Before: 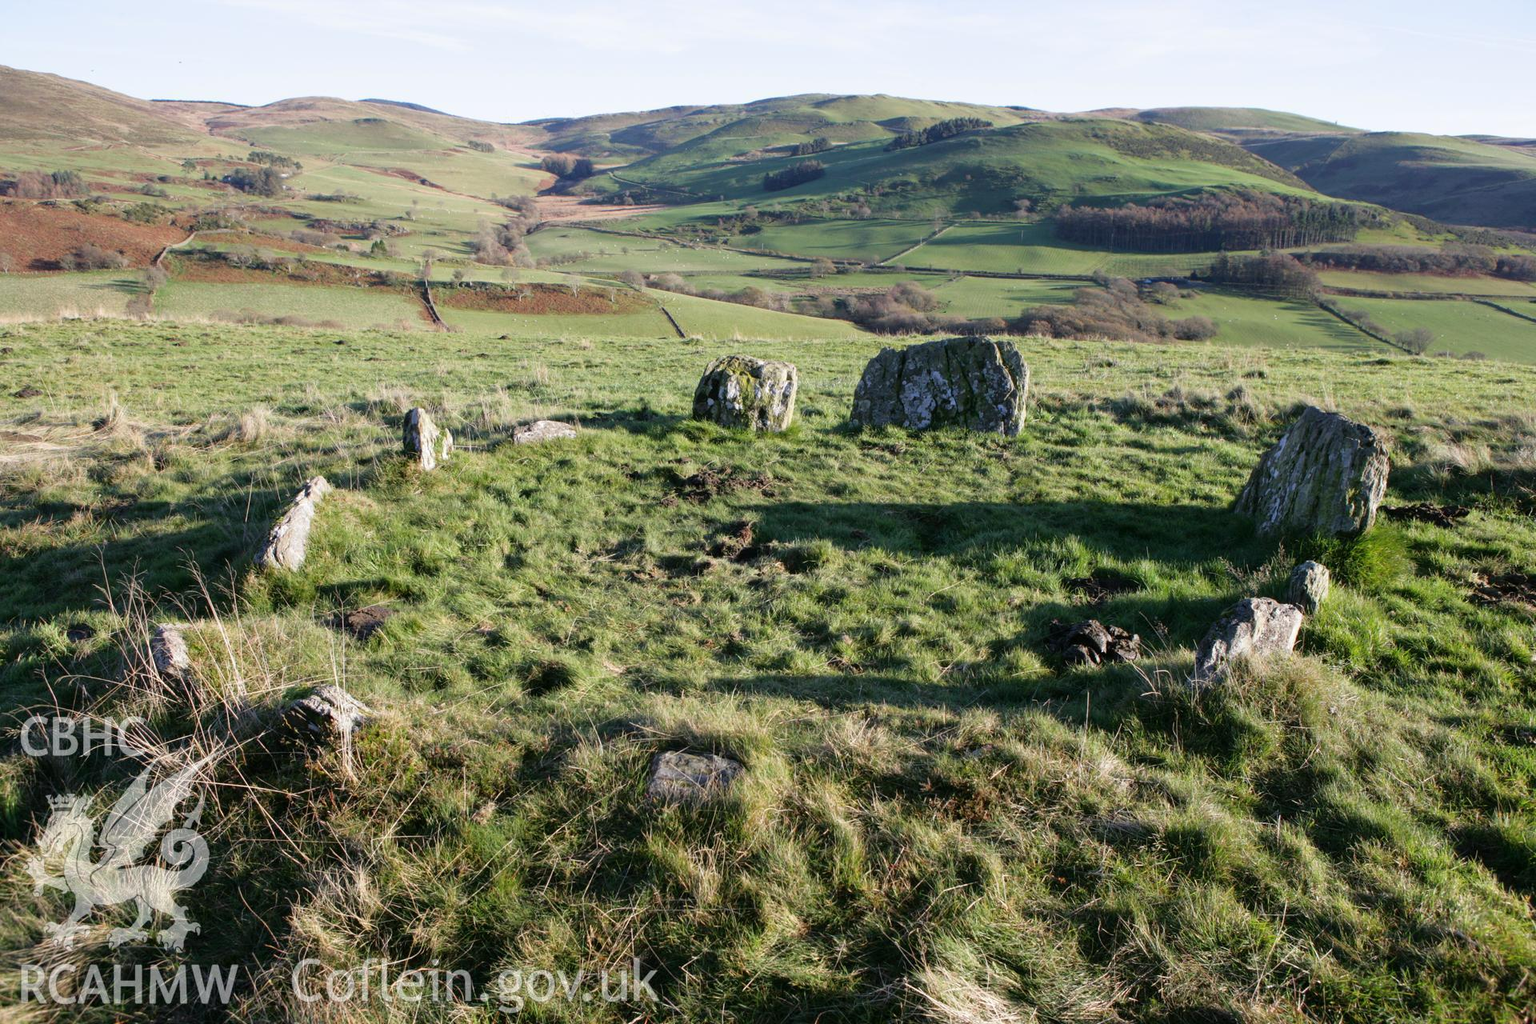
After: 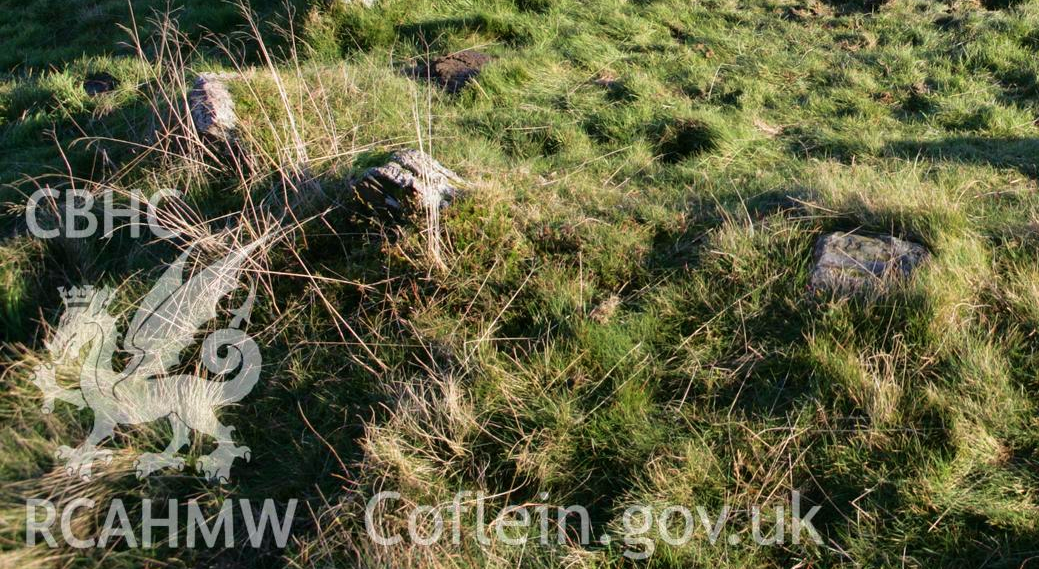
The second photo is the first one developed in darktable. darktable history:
velvia: on, module defaults
crop and rotate: top 55.31%, right 45.836%, bottom 0.228%
